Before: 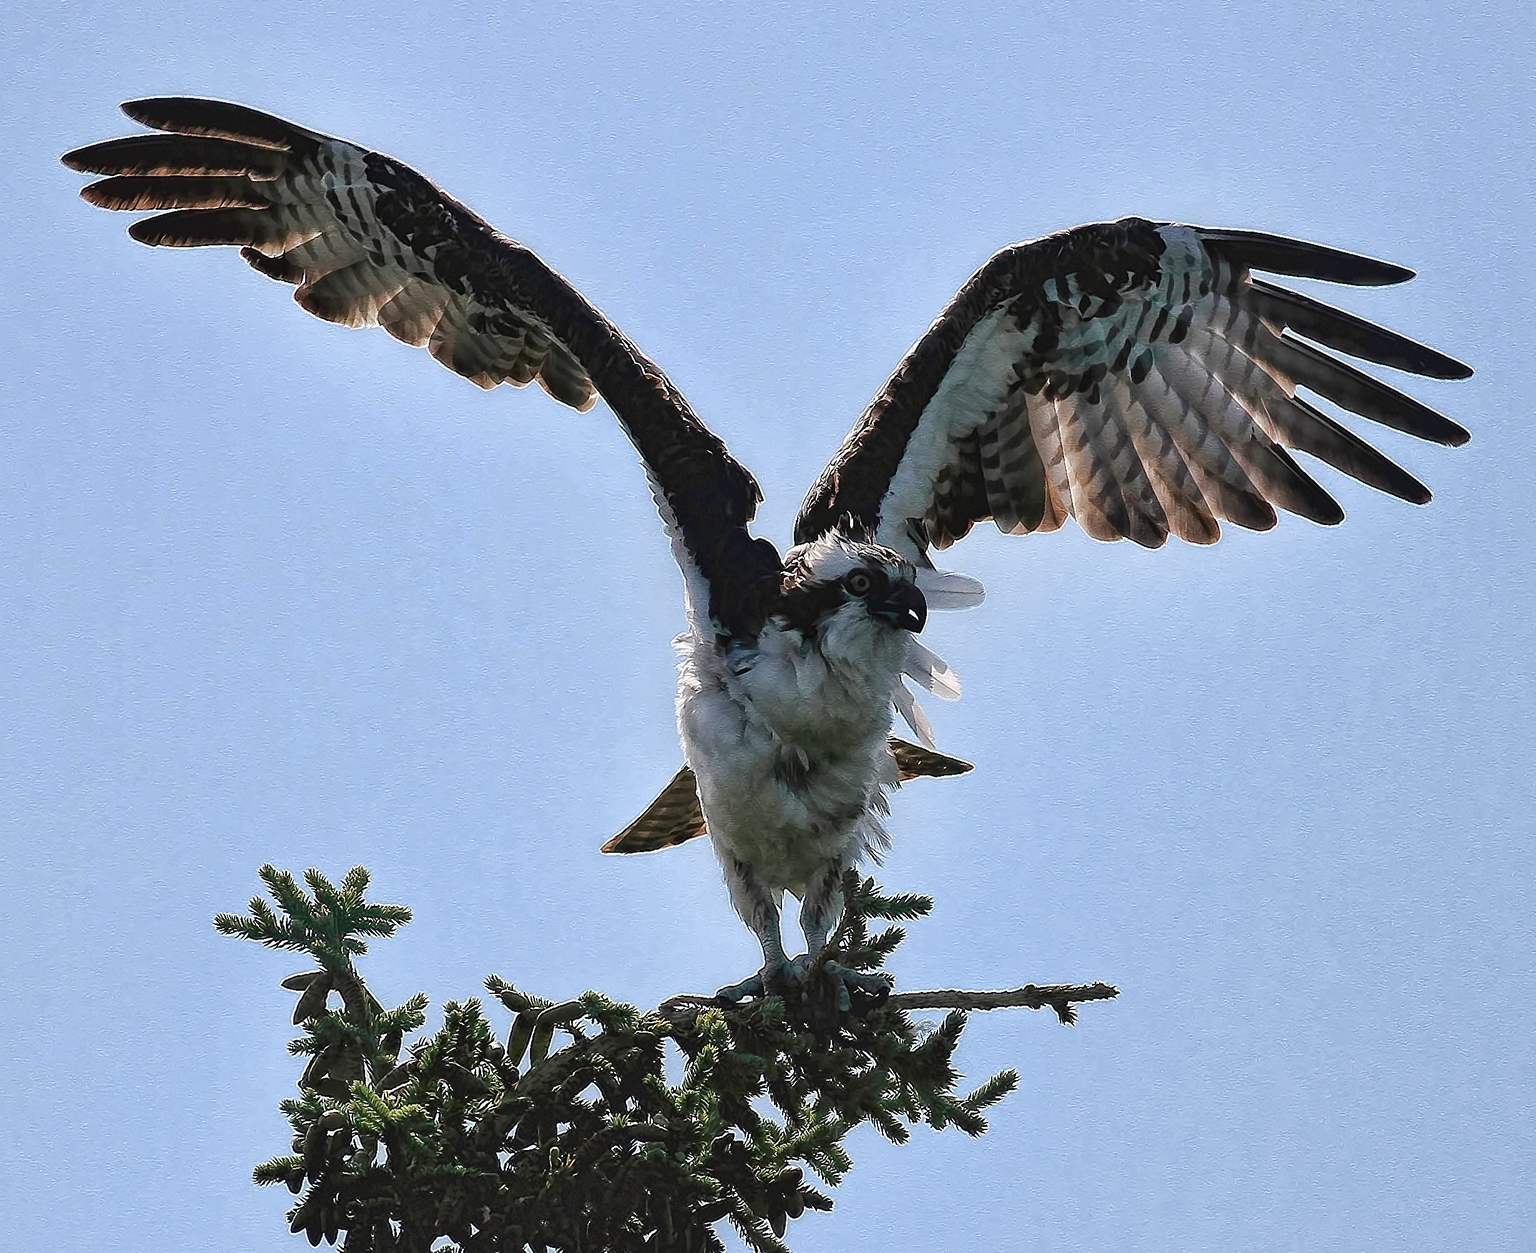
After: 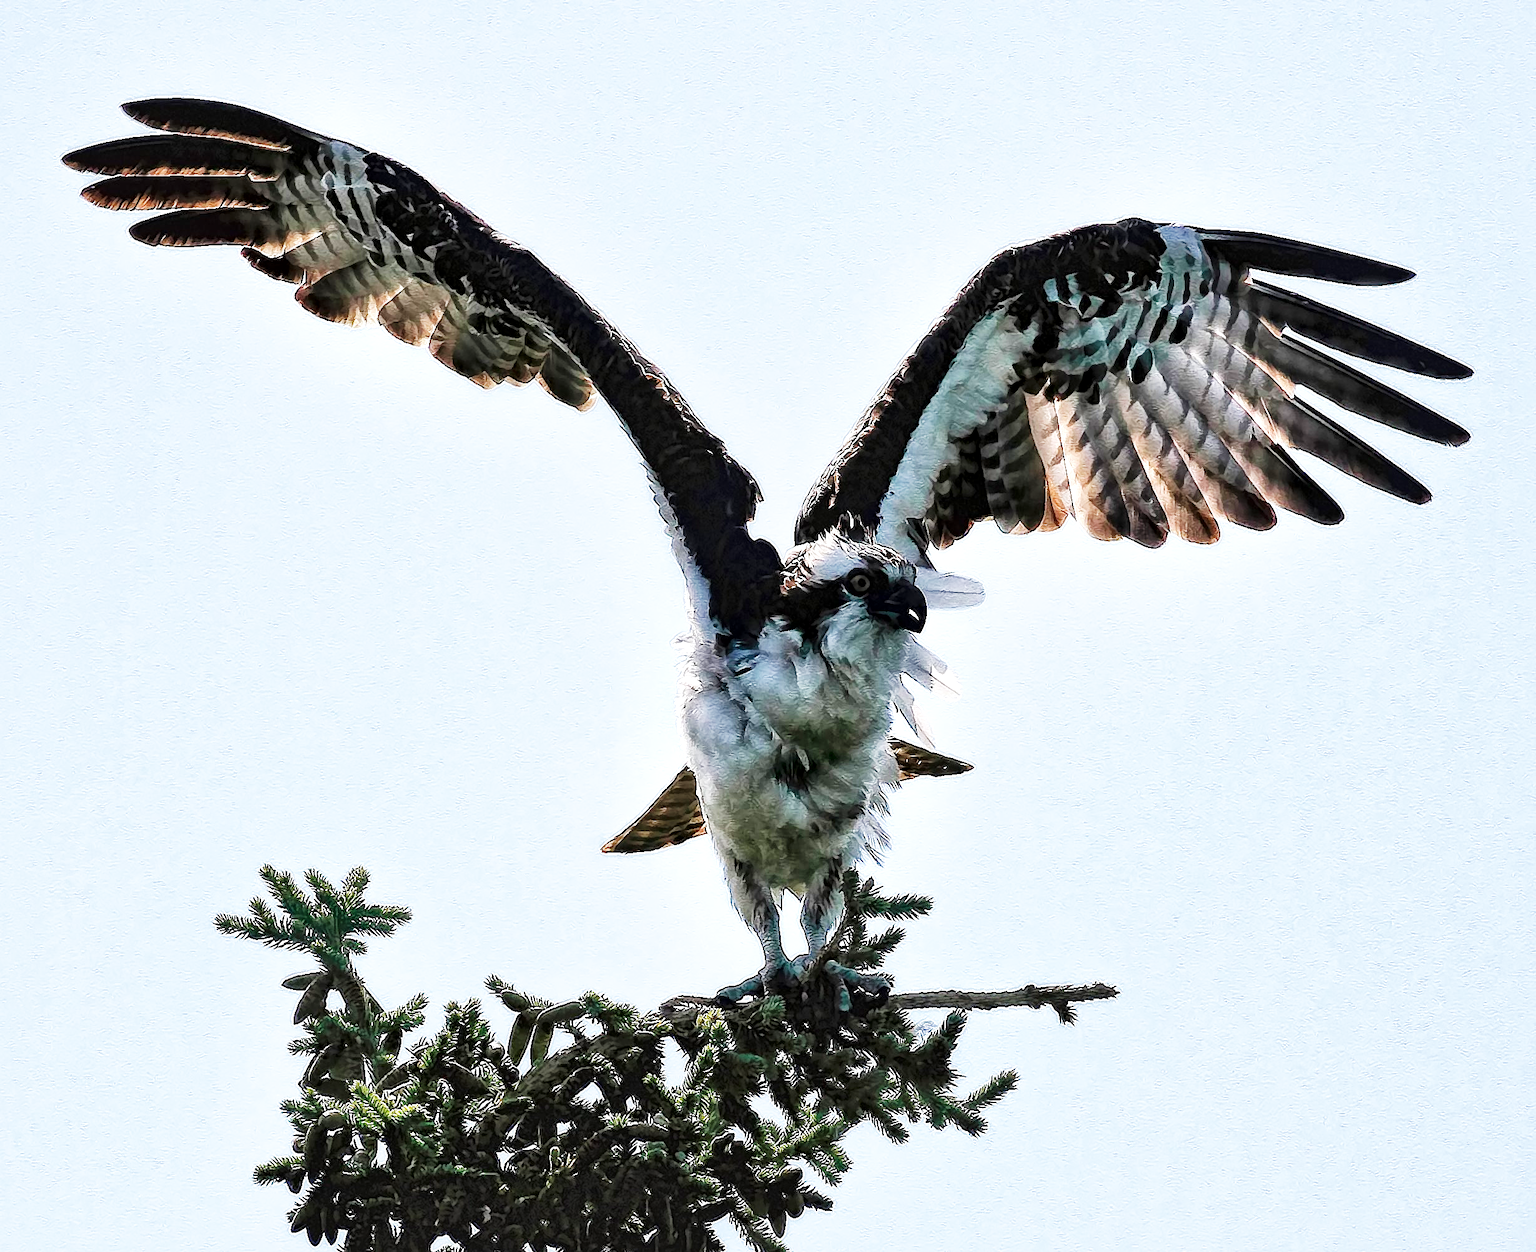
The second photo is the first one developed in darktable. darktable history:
local contrast: mode bilateral grid, contrast 25, coarseness 60, detail 151%, midtone range 0.2
color balance rgb: on, module defaults
base curve: curves: ch0 [(0, 0) (0.007, 0.004) (0.027, 0.03) (0.046, 0.07) (0.207, 0.54) (0.442, 0.872) (0.673, 0.972) (1, 1)], preserve colors none
